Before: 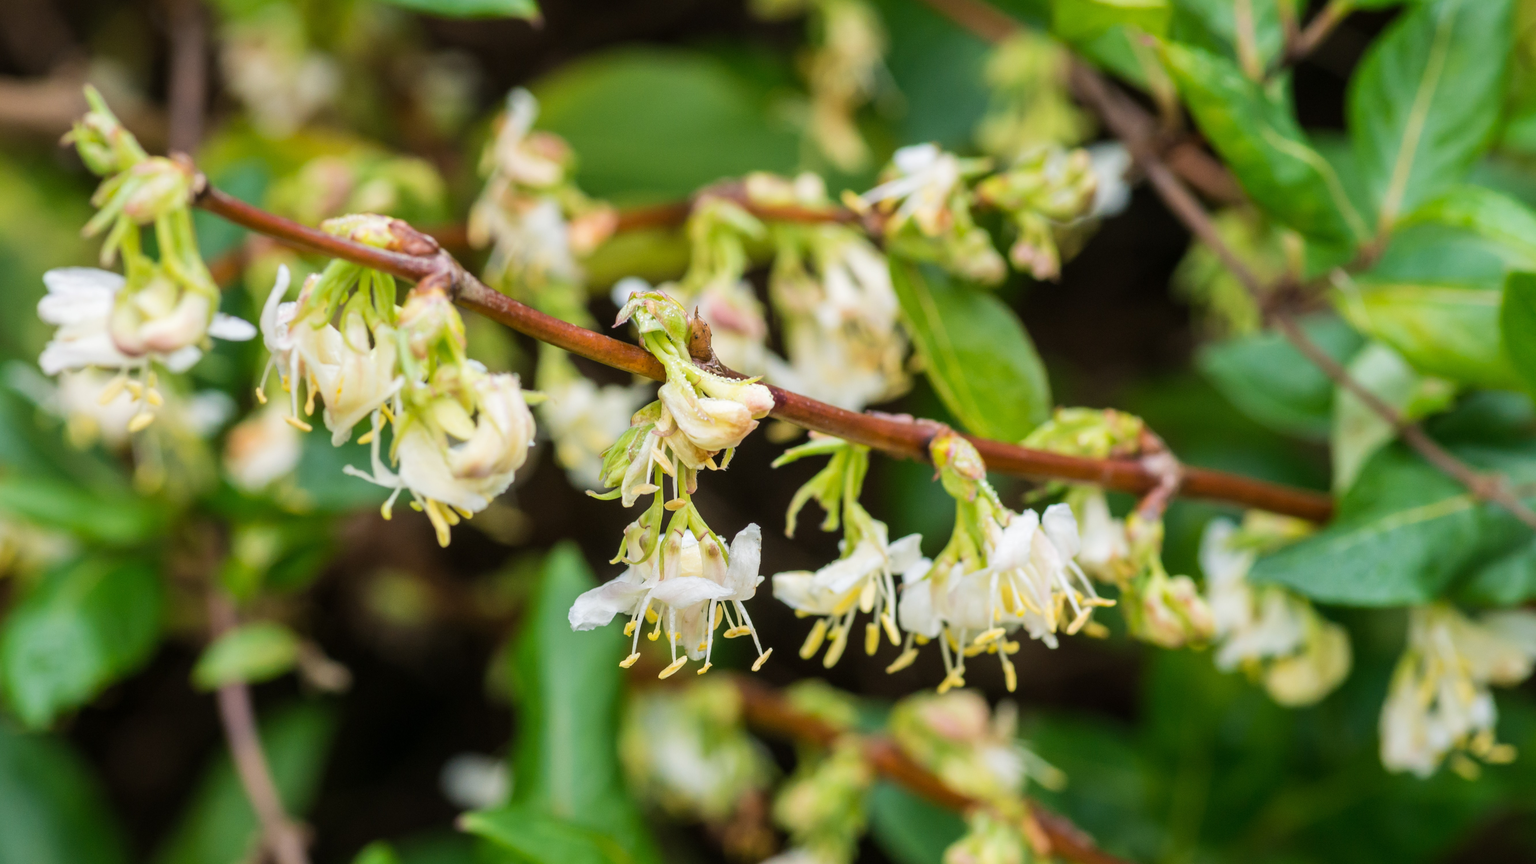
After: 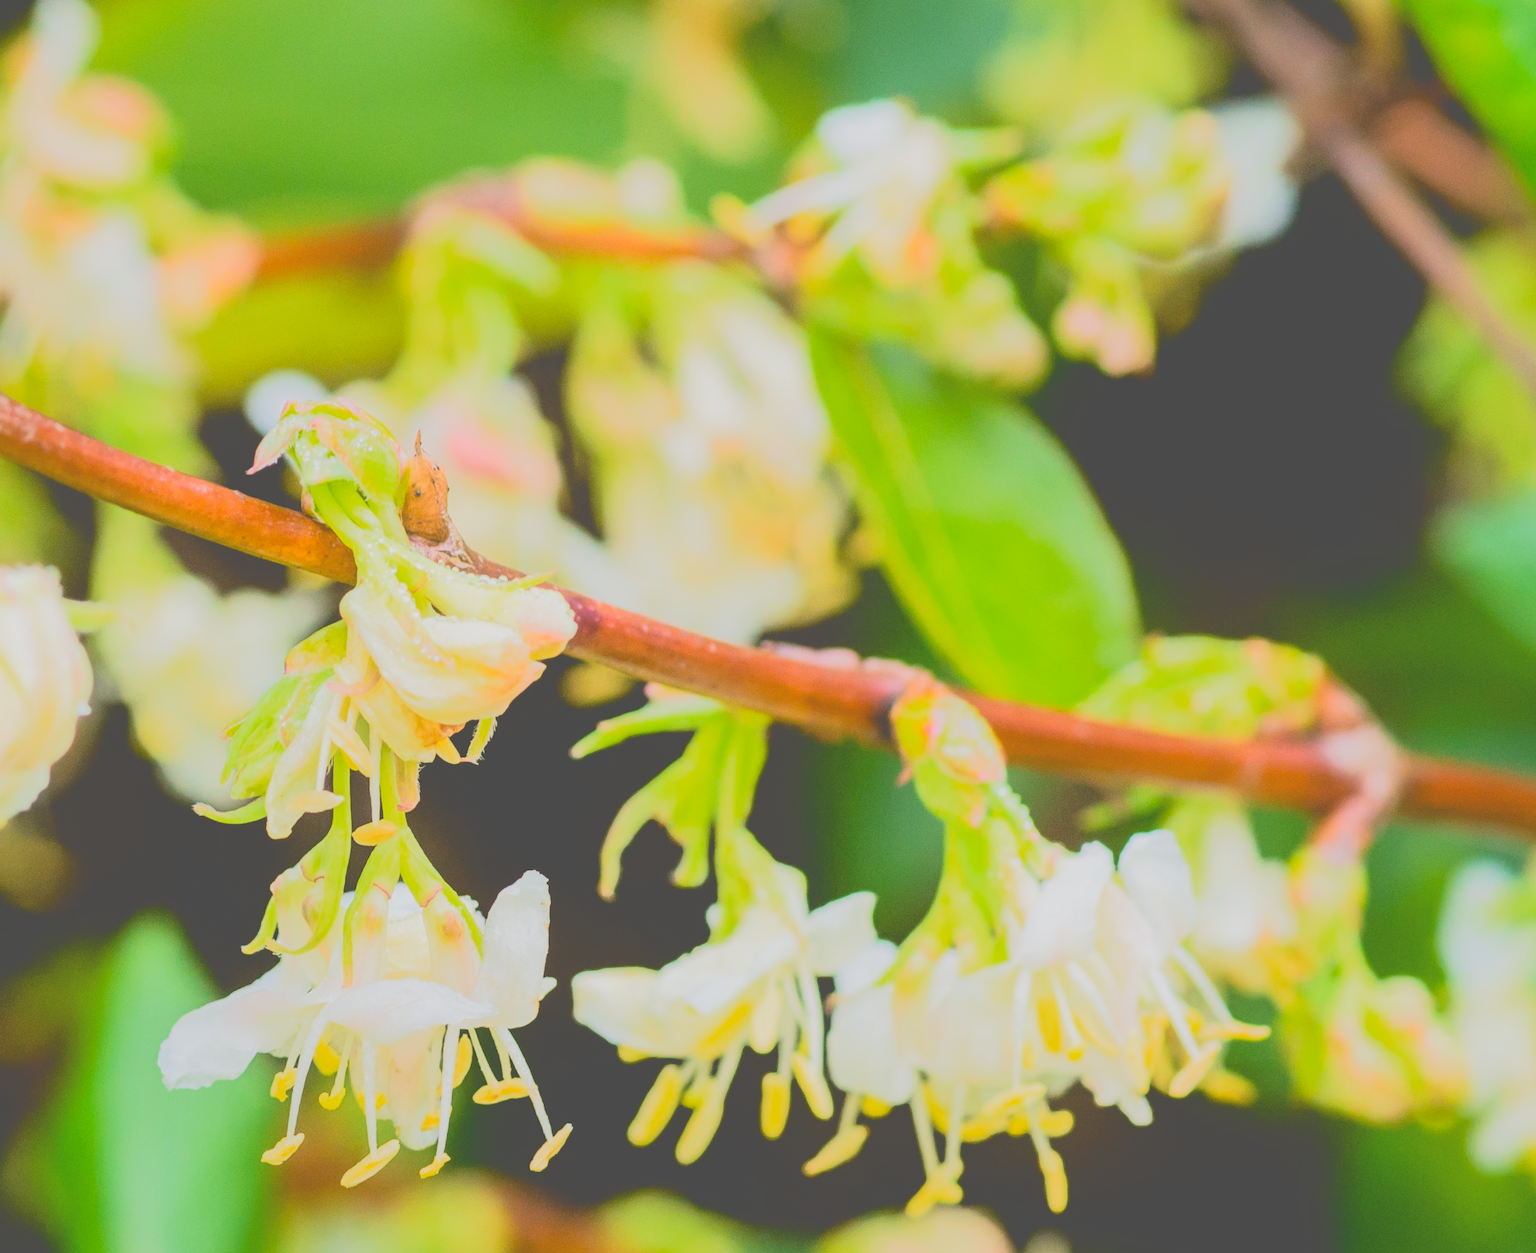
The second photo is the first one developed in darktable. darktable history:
tone curve: curves: ch0 [(0, 0) (0.003, 0.313) (0.011, 0.317) (0.025, 0.317) (0.044, 0.322) (0.069, 0.327) (0.1, 0.335) (0.136, 0.347) (0.177, 0.364) (0.224, 0.384) (0.277, 0.421) (0.335, 0.459) (0.399, 0.501) (0.468, 0.554) (0.543, 0.611) (0.623, 0.679) (0.709, 0.751) (0.801, 0.804) (0.898, 0.844) (1, 1)], color space Lab, independent channels, preserve colors none
contrast equalizer: y [[0.439, 0.44, 0.442, 0.457, 0.493, 0.498], [0.5 ×6], [0.5 ×6], [0 ×6], [0 ×6]]
tone equalizer: -8 EV -0.767 EV, -7 EV -0.702 EV, -6 EV -0.596 EV, -5 EV -0.408 EV, -3 EV 0.387 EV, -2 EV 0.6 EV, -1 EV 0.695 EV, +0 EV 0.725 EV
crop: left 31.942%, top 10.919%, right 18.764%, bottom 17.567%
exposure: black level correction 0.005, exposure 0.005 EV, compensate highlight preservation false
contrast brightness saturation: contrast 0.072, brightness 0.084, saturation 0.176
filmic rgb: black relative exposure -7.65 EV, white relative exposure 4.56 EV, threshold 3.05 EV, hardness 3.61, enable highlight reconstruction true
